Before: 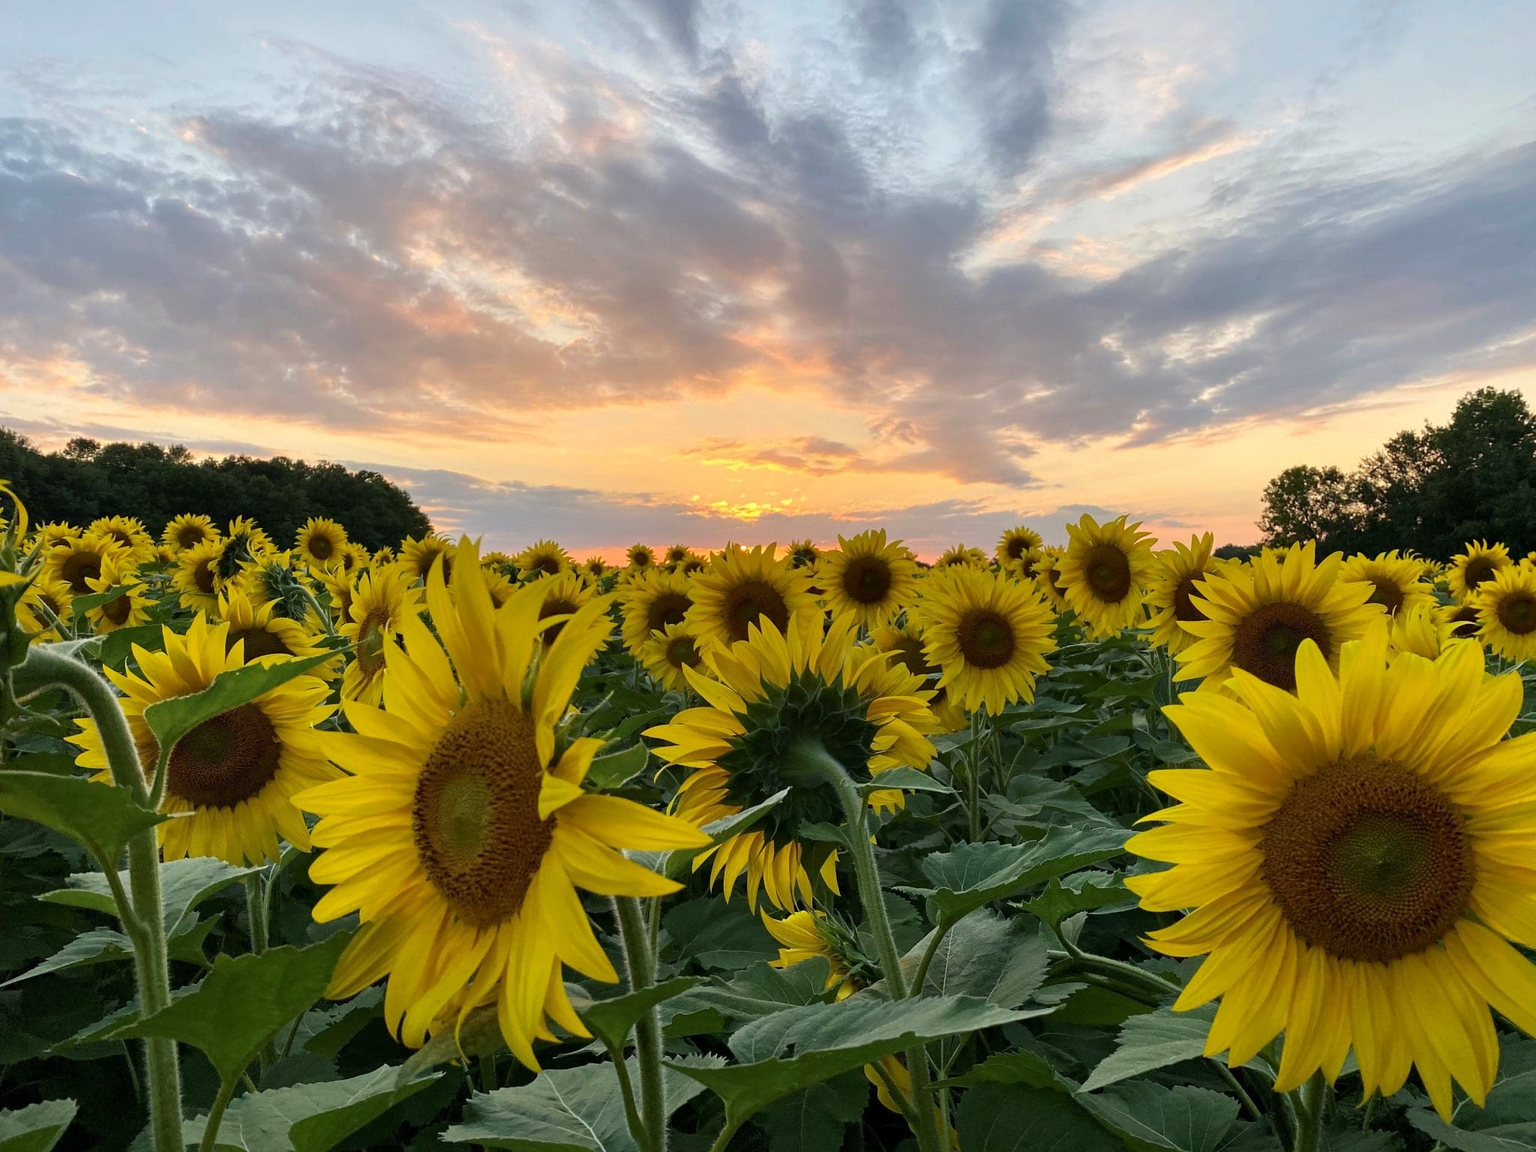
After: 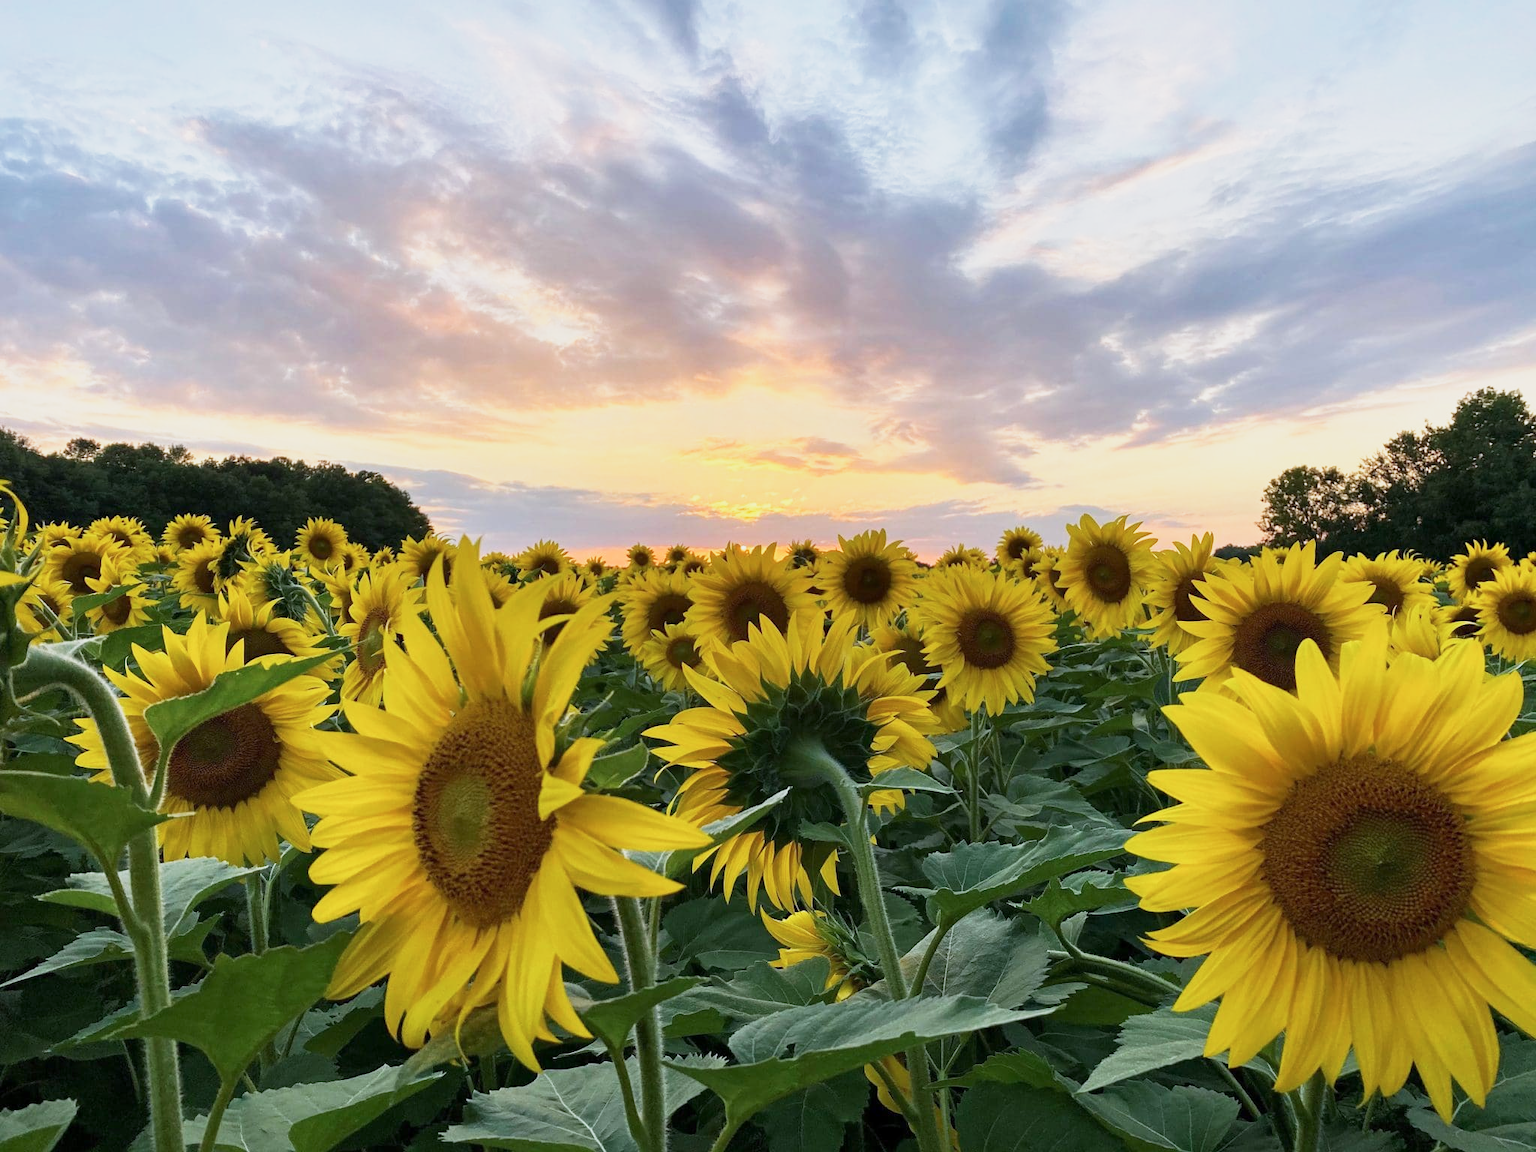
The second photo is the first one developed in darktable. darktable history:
color calibration: illuminant as shot in camera, x 0.358, y 0.373, temperature 4628.91 K
base curve: curves: ch0 [(0, 0) (0.088, 0.125) (0.176, 0.251) (0.354, 0.501) (0.613, 0.749) (1, 0.877)], preserve colors none
